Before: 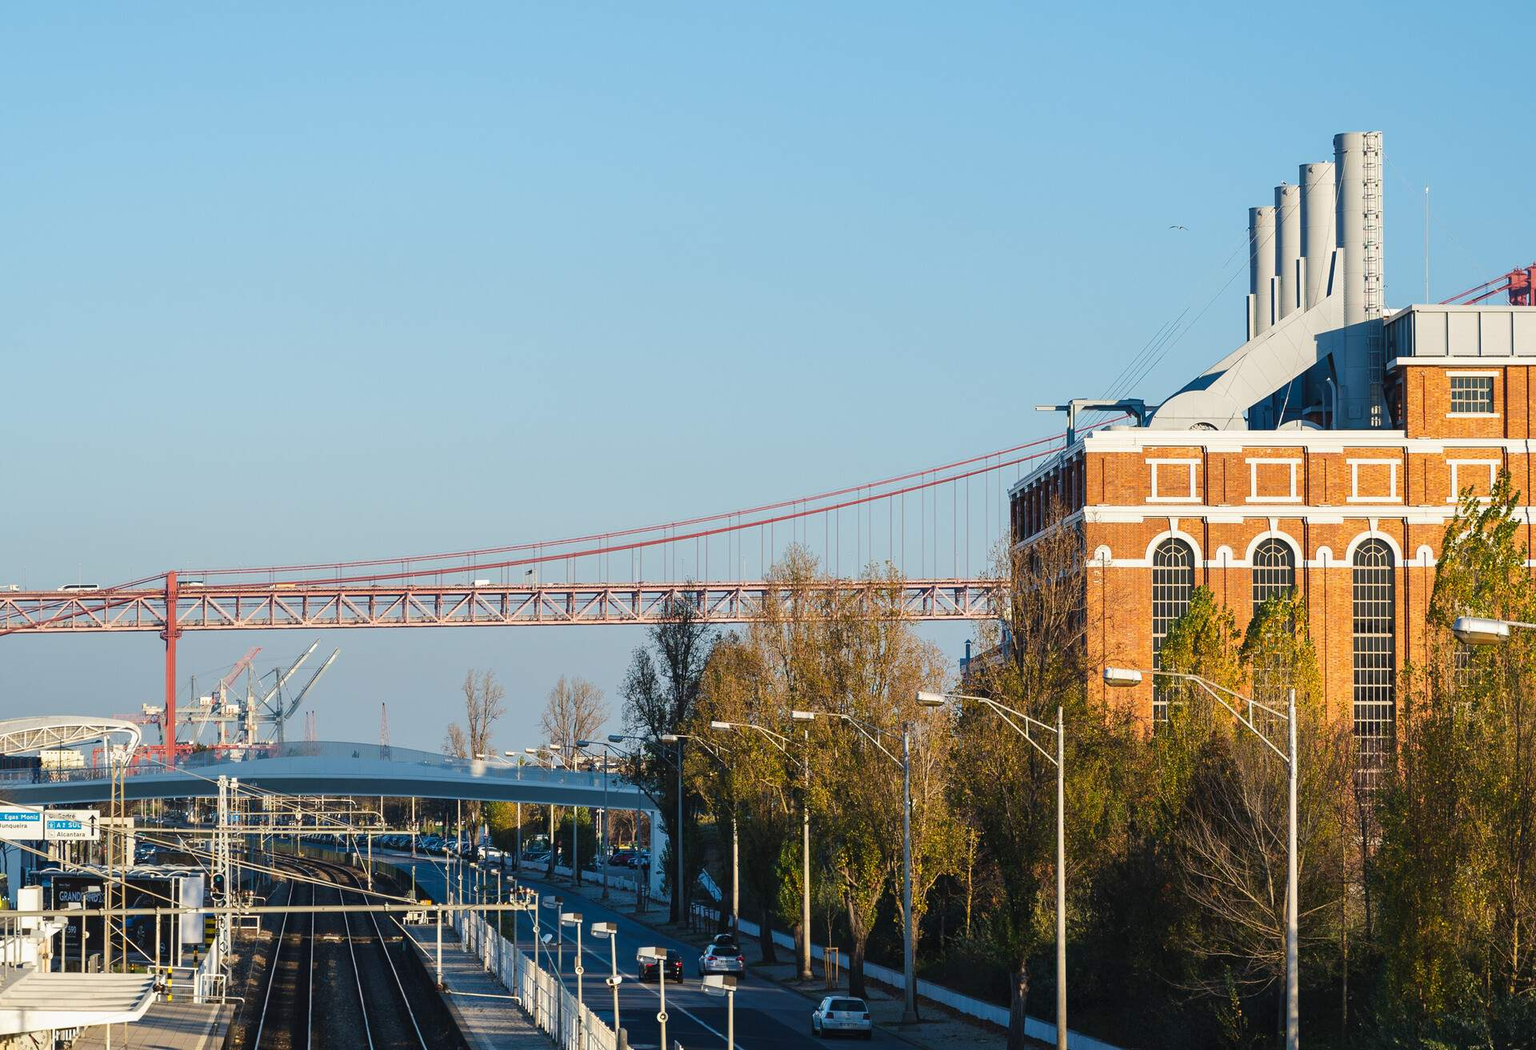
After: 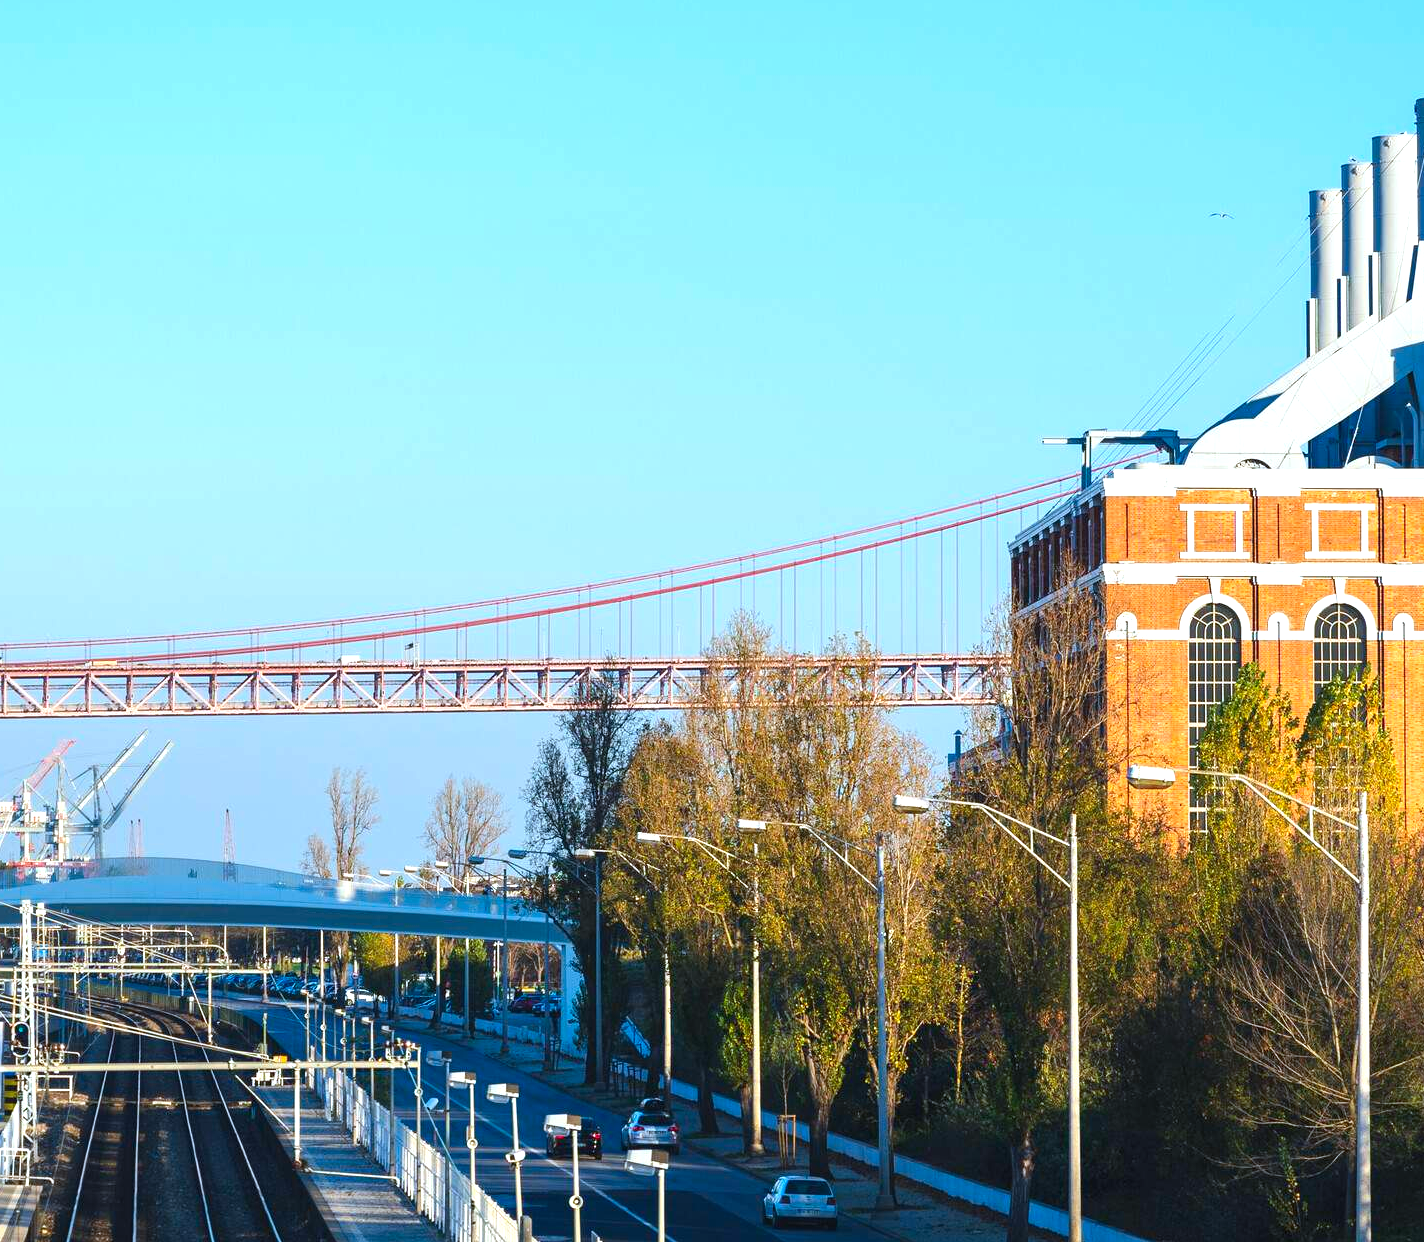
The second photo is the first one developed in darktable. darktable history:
crop and rotate: left 13.168%, top 5.31%, right 12.618%
contrast brightness saturation: saturation 0.178
color calibration: illuminant custom, x 0.368, y 0.373, temperature 4349.21 K
exposure: exposure 0.635 EV, compensate highlight preservation false
